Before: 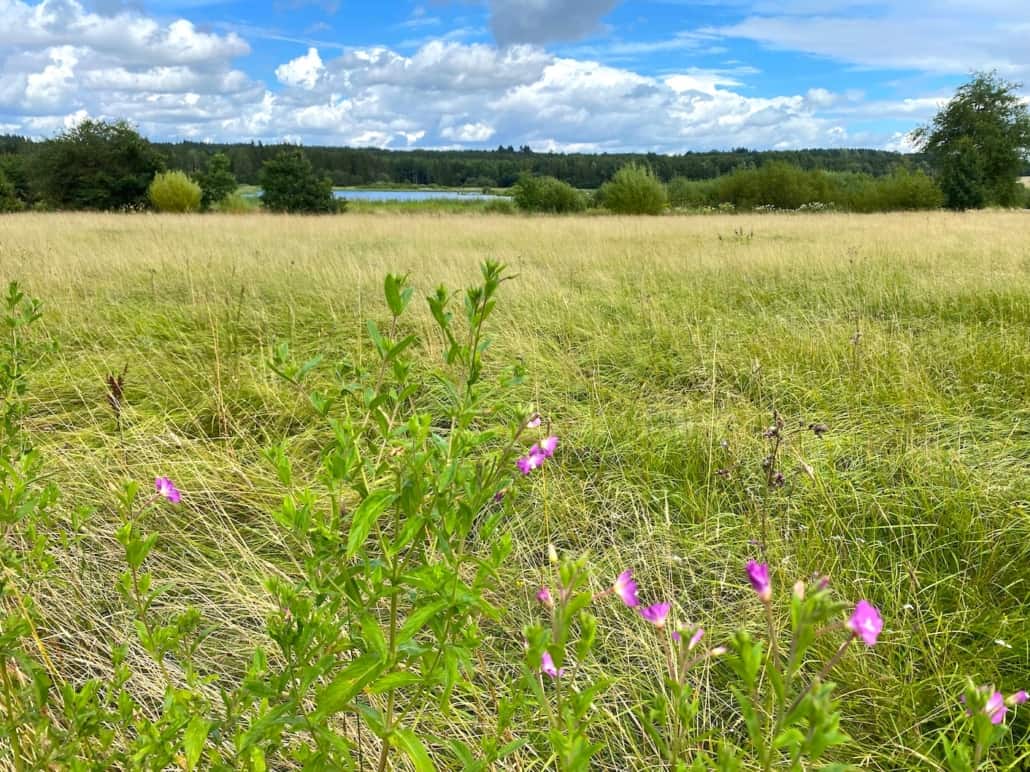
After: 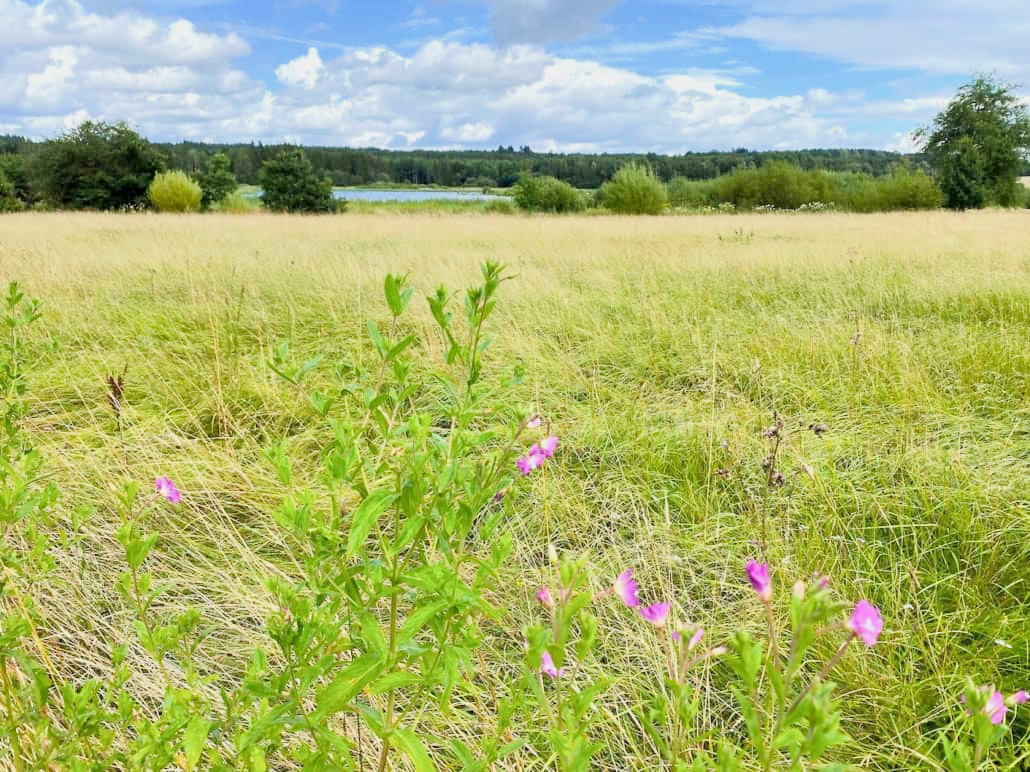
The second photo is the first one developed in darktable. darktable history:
exposure: exposure 0.935 EV, compensate highlight preservation false
filmic rgb: black relative exposure -7.65 EV, white relative exposure 4.56 EV, hardness 3.61
